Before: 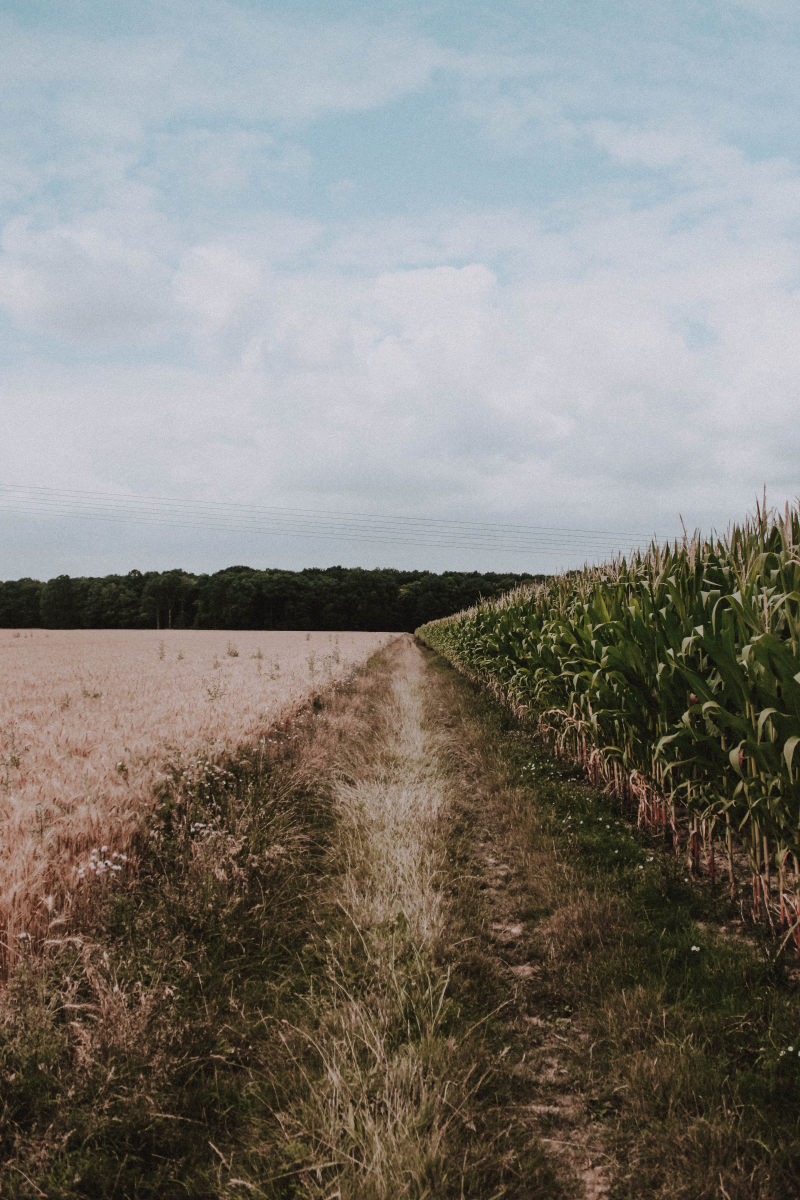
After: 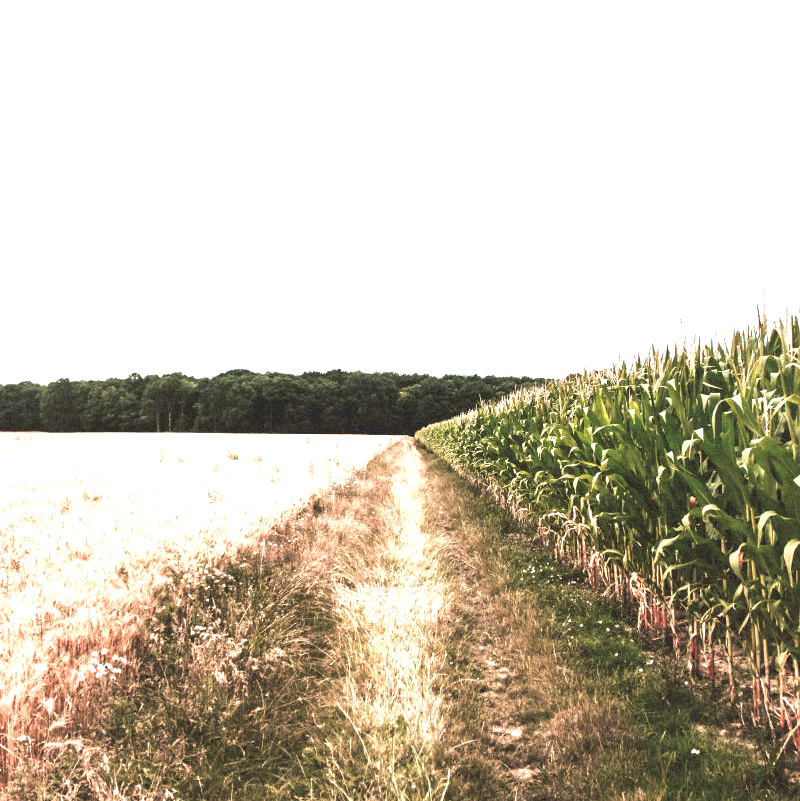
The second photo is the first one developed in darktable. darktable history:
exposure: black level correction 0, exposure 2.16 EV, compensate exposure bias true, compensate highlight preservation false
crop: top 16.499%, bottom 16.723%
